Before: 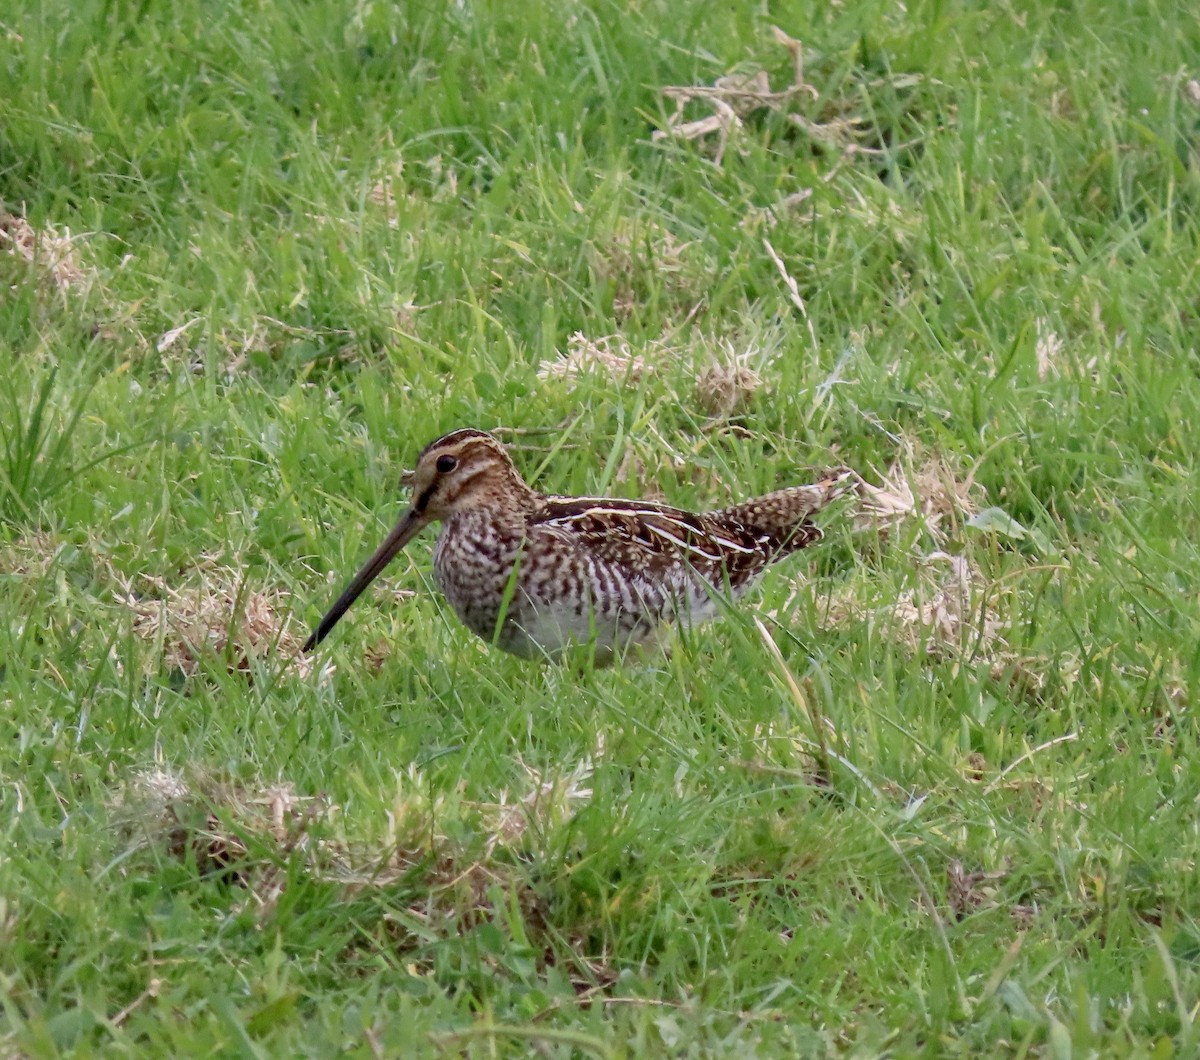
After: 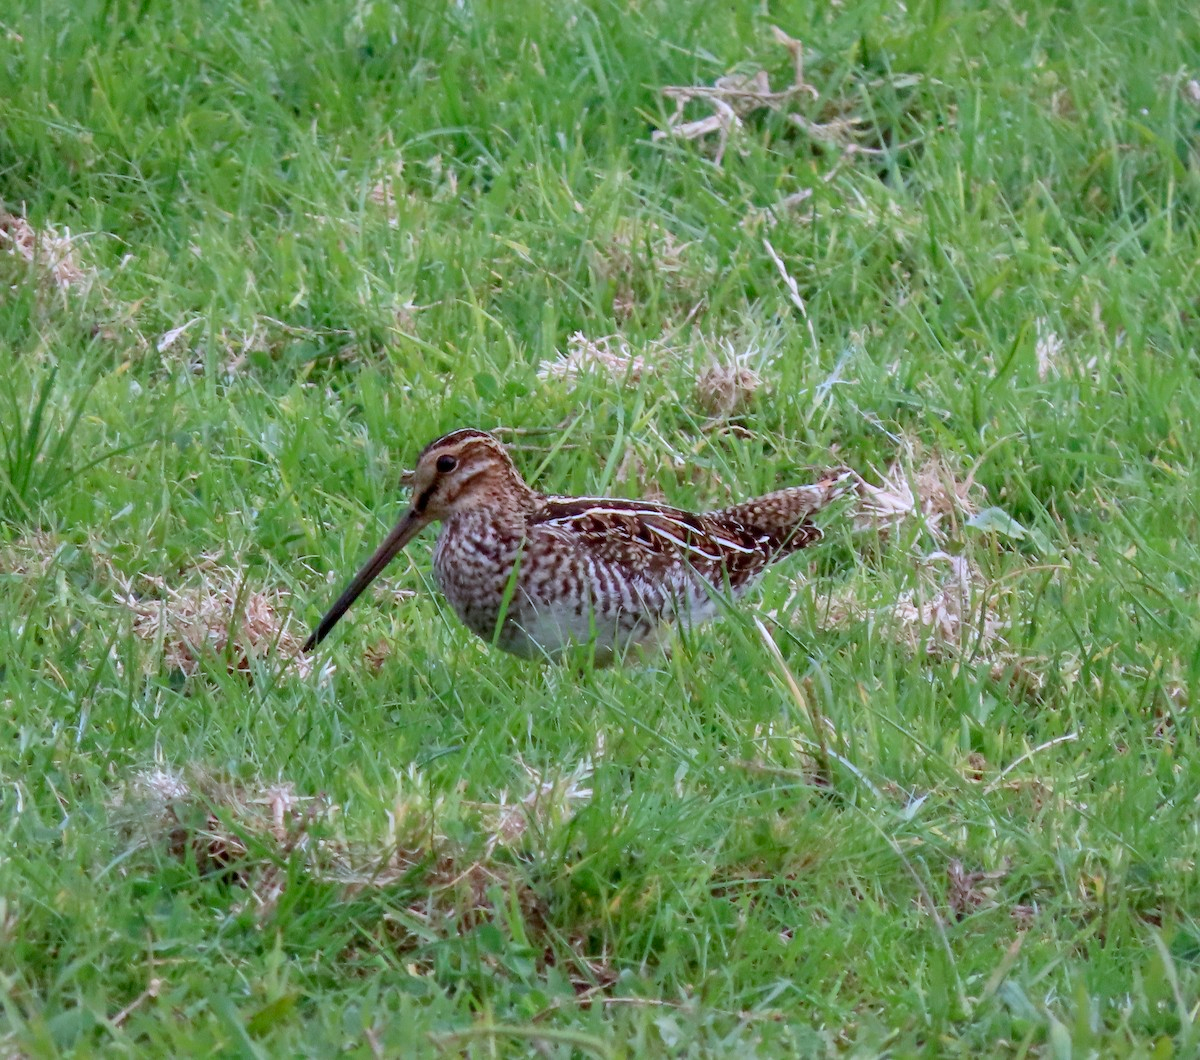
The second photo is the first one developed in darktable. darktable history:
color correction: highlights a* -1.99, highlights b* -18.27
